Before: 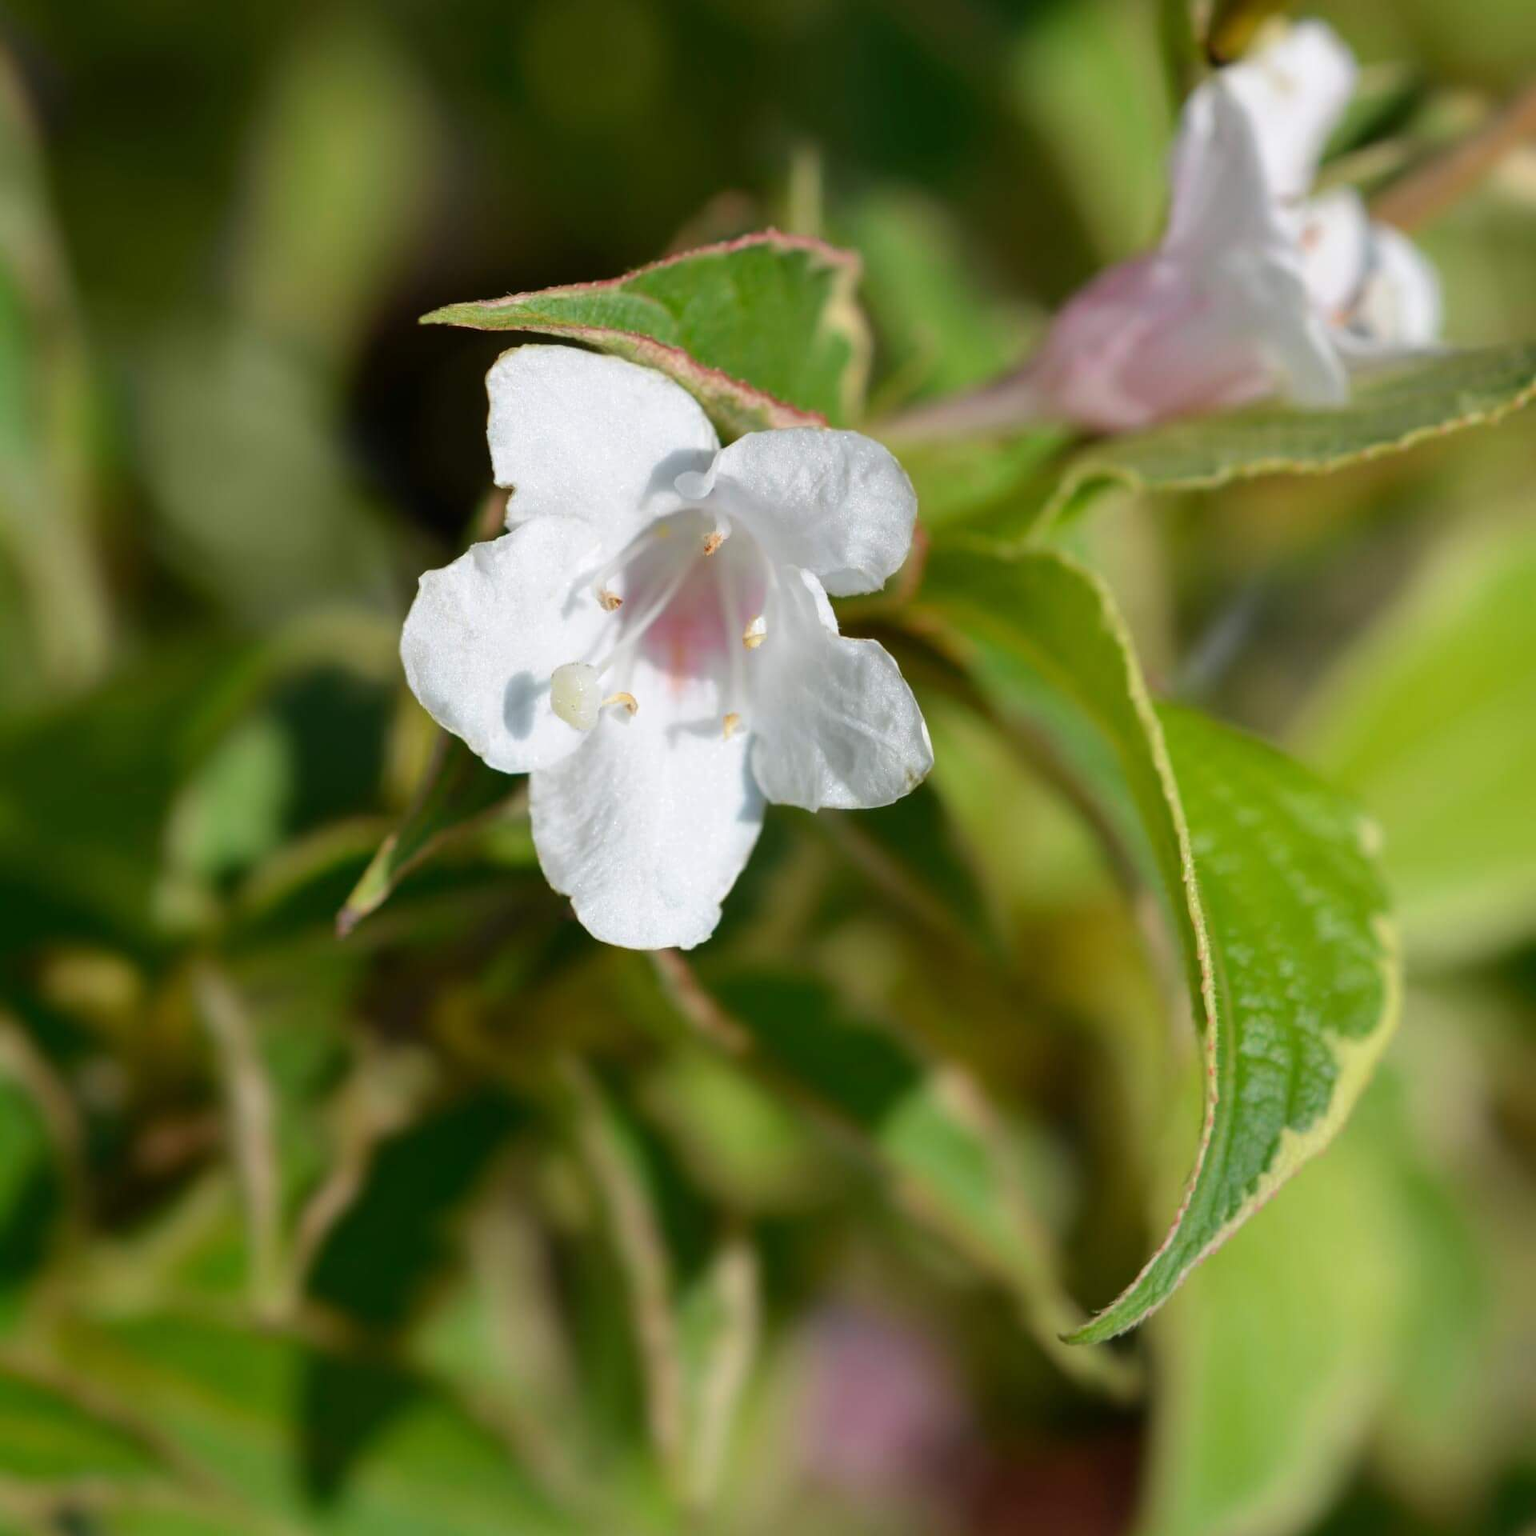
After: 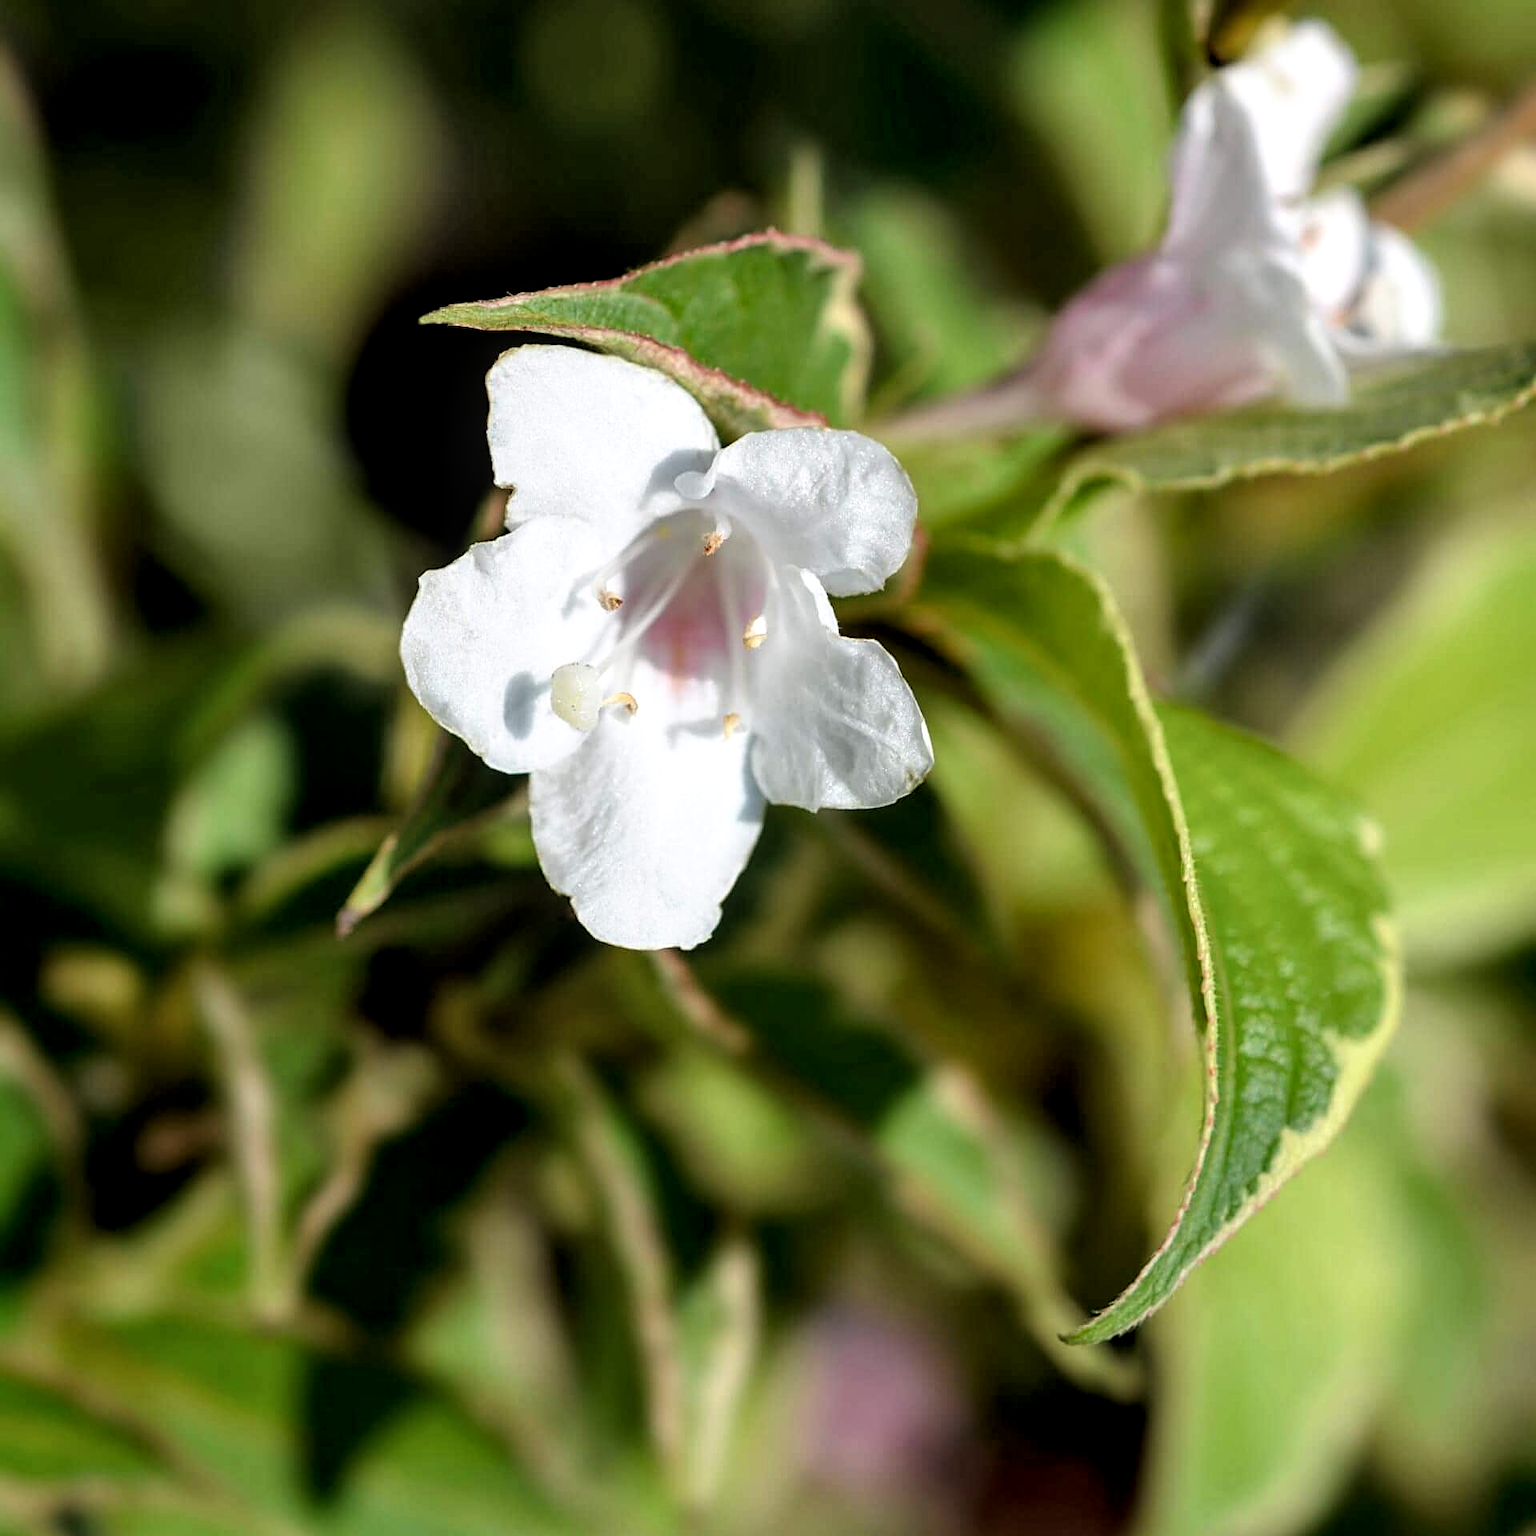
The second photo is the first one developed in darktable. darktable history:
local contrast: highlights 84%, shadows 80%
shadows and highlights: shadows 25.78, highlights -23.62
filmic rgb: black relative exposure -8.74 EV, white relative exposure 2.66 EV, target black luminance 0%, target white luminance 99.96%, hardness 6.28, latitude 75.63%, contrast 1.316, highlights saturation mix -5.52%
sharpen: amount 0.49
